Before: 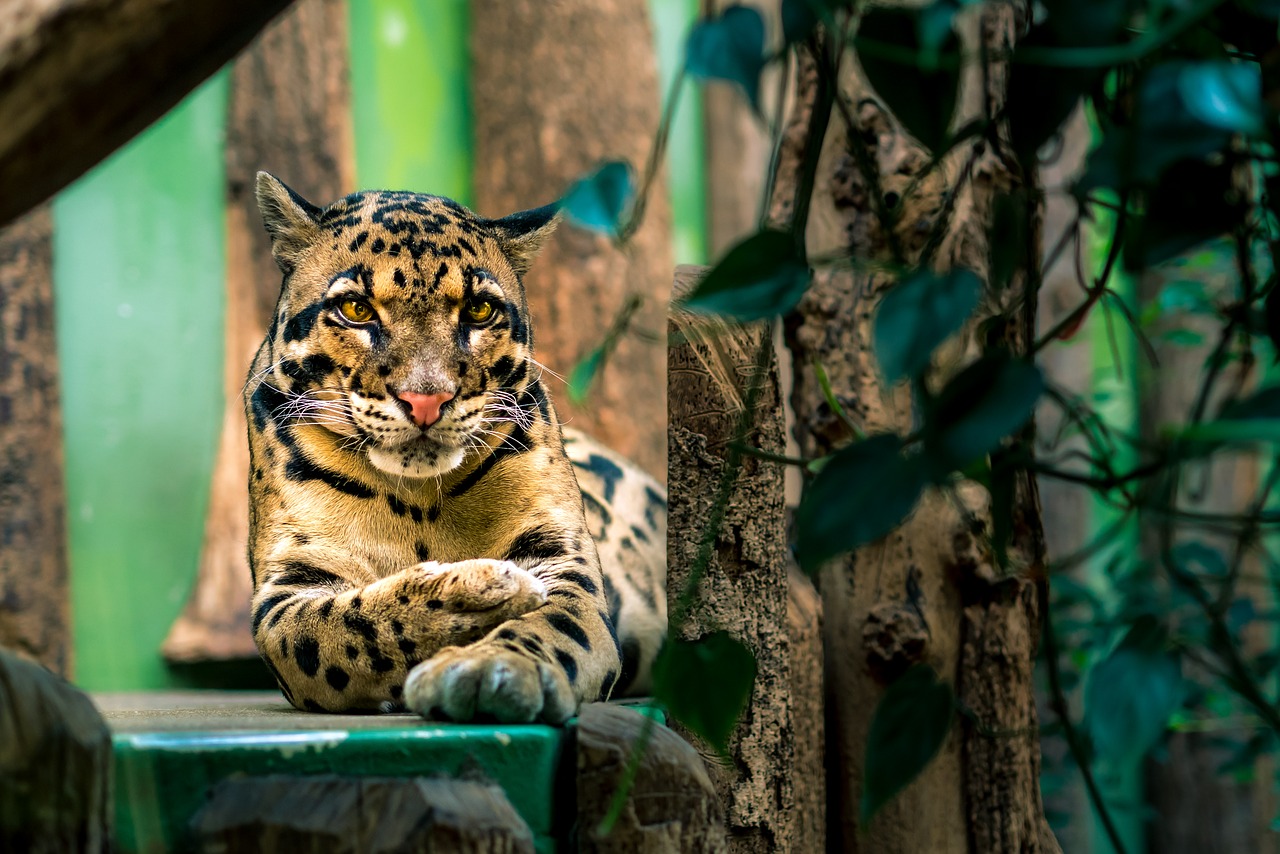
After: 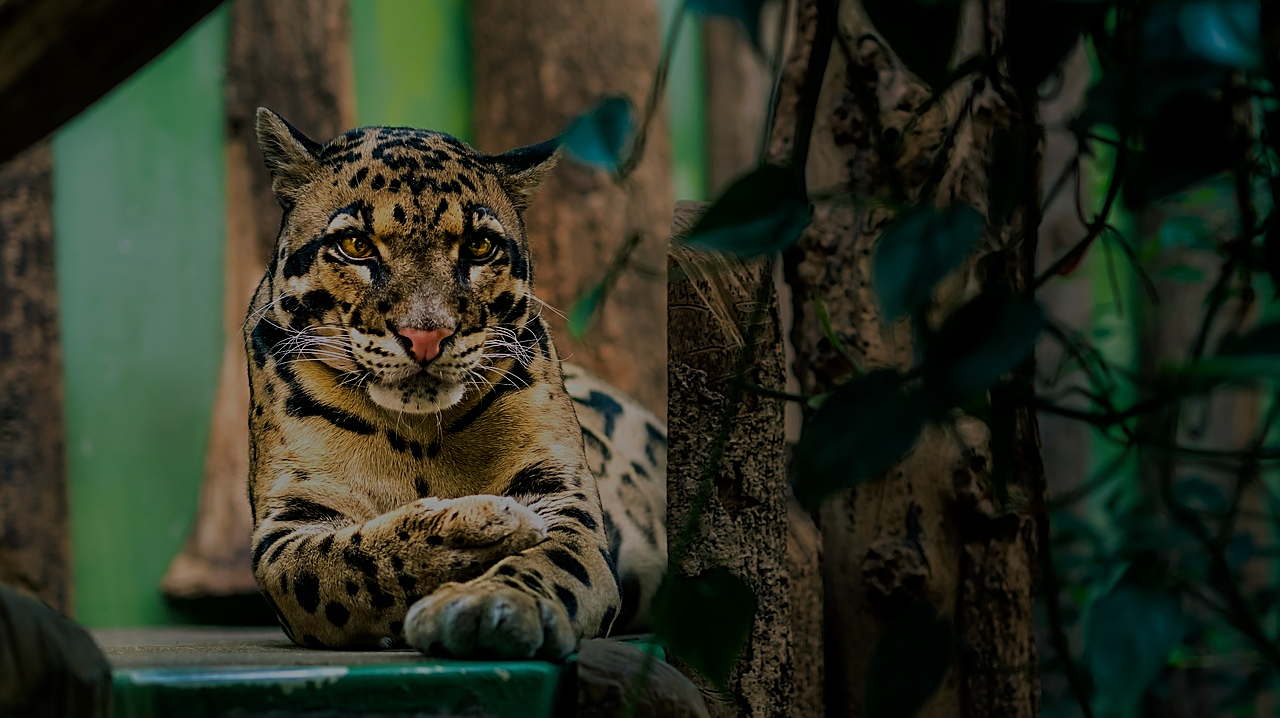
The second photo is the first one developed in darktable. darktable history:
sharpen: on, module defaults
tone equalizer: -8 EV -1.99 EV, -7 EV -1.99 EV, -6 EV -1.97 EV, -5 EV -2 EV, -4 EV -1.99 EV, -3 EV -1.99 EV, -2 EV -1.99 EV, -1 EV -1.63 EV, +0 EV -1.98 EV, smoothing 1
crop: top 7.573%, bottom 8.284%
